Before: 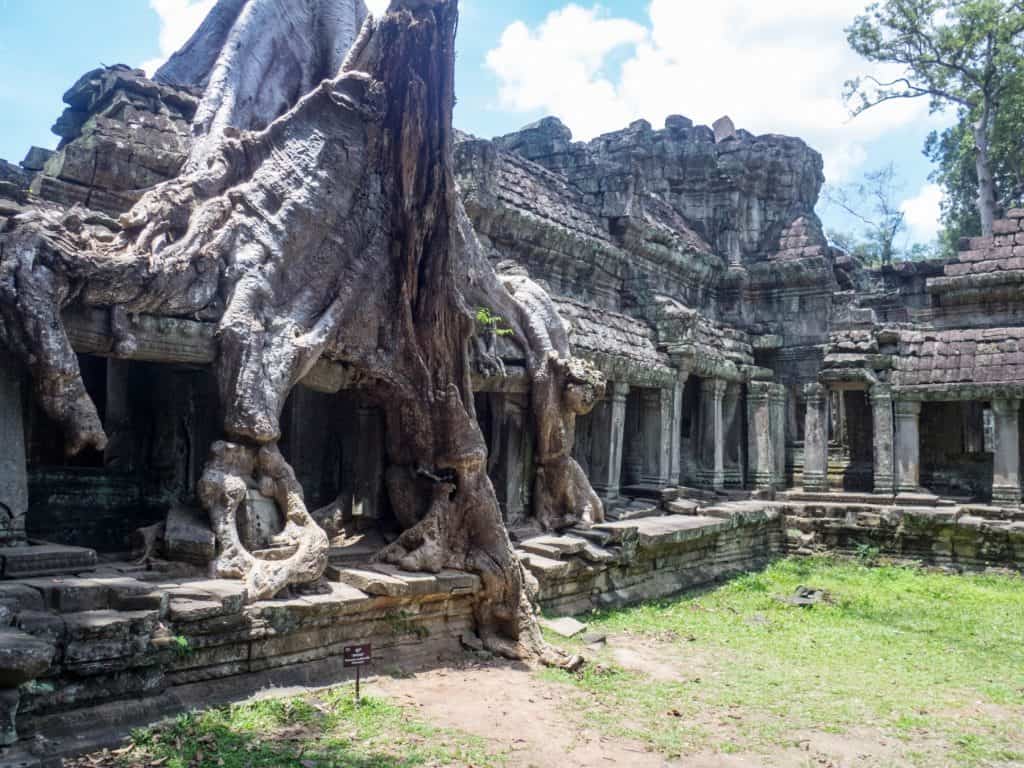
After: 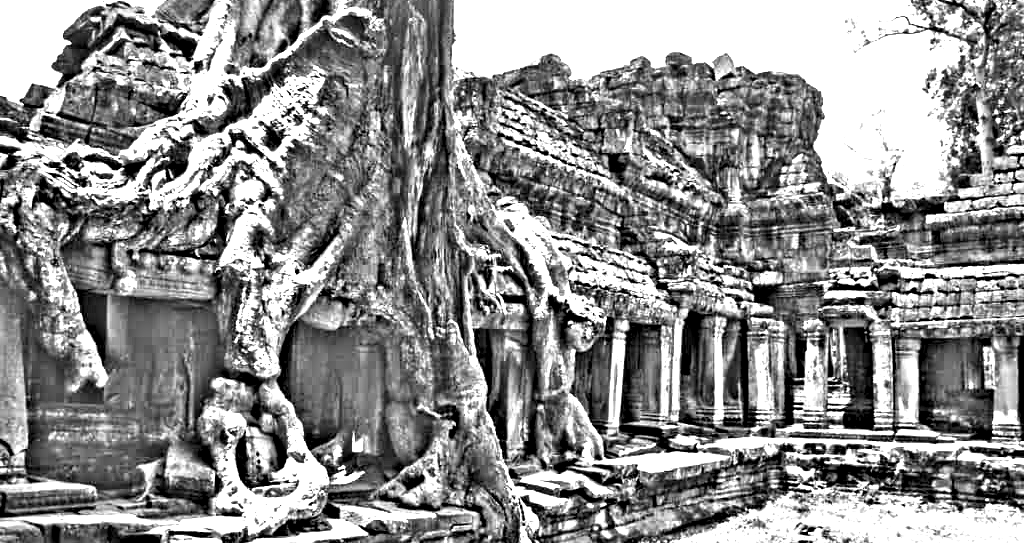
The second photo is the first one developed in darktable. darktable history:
highpass: on, module defaults
crop and rotate: top 8.293%, bottom 20.996%
exposure: exposure 2.003 EV, compensate highlight preservation false
